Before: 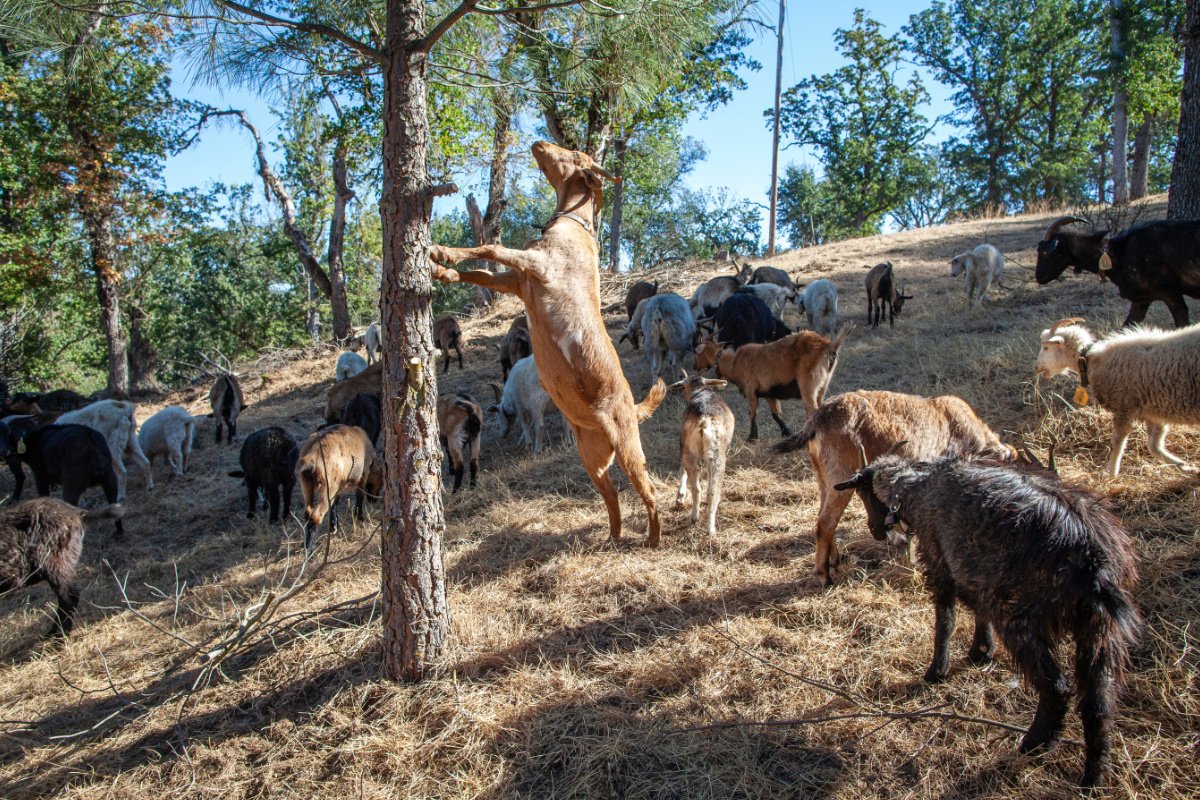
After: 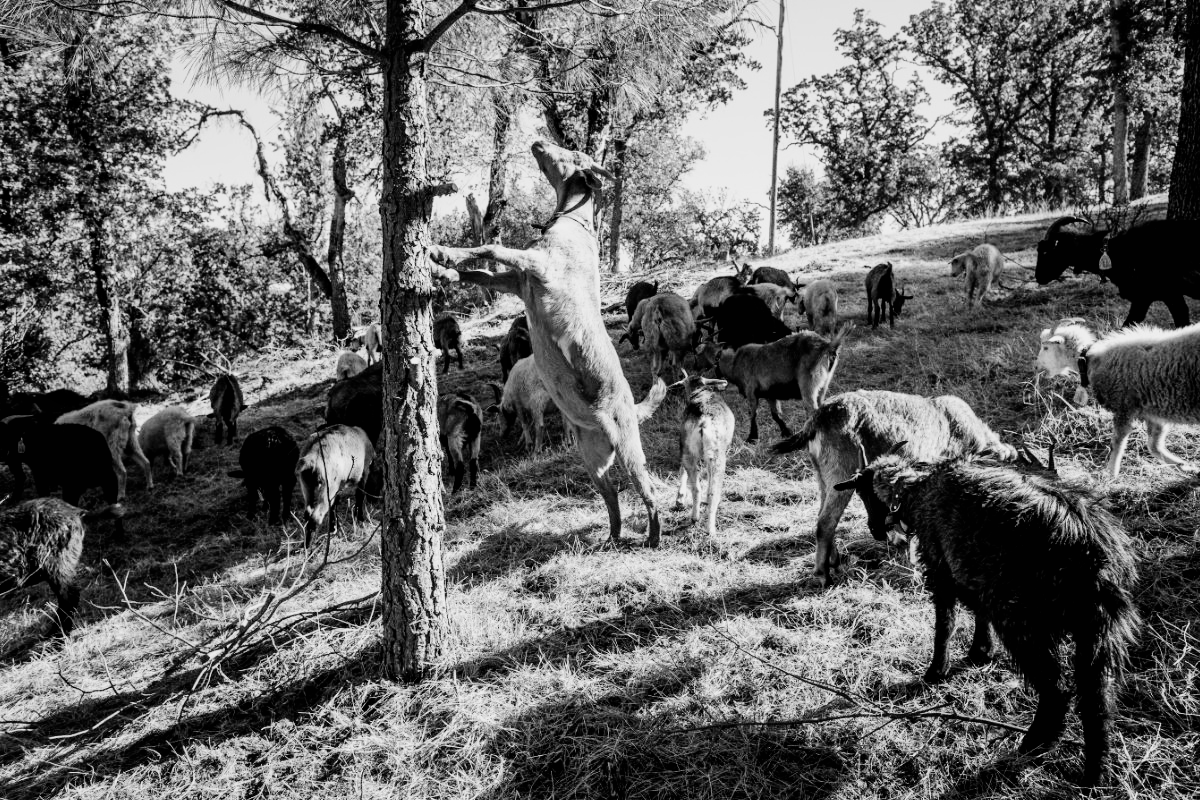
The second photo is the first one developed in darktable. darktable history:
tone equalizer: -8 EV -1.84 EV, -7 EV -1.16 EV, -6 EV -1.62 EV, smoothing diameter 25%, edges refinement/feathering 10, preserve details guided filter
sigmoid: contrast 2, skew -0.2, preserve hue 0%, red attenuation 0.1, red rotation 0.035, green attenuation 0.1, green rotation -0.017, blue attenuation 0.15, blue rotation -0.052, base primaries Rec2020
monochrome: on, module defaults
rgb levels: levels [[0.01, 0.419, 0.839], [0, 0.5, 1], [0, 0.5, 1]]
